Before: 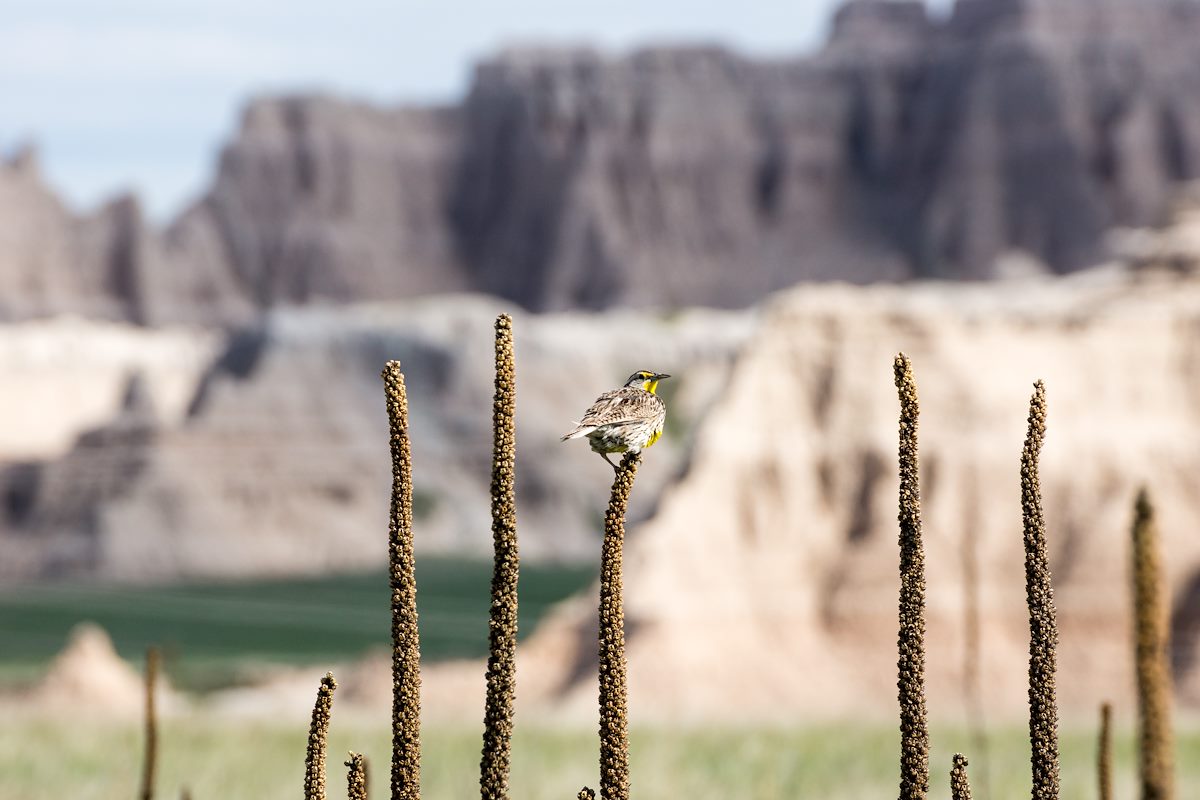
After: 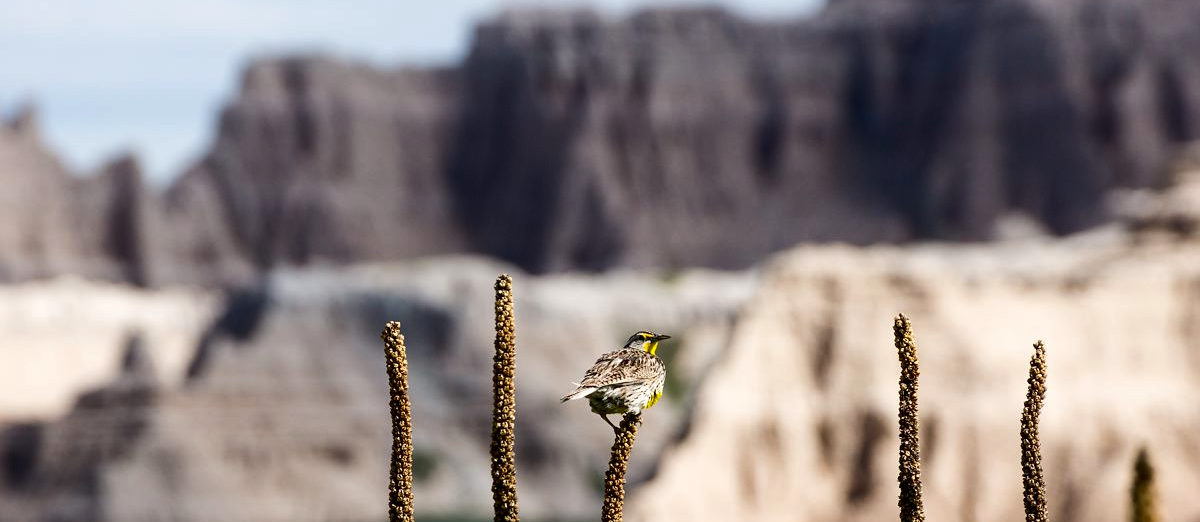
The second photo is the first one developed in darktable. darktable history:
contrast brightness saturation: contrast 0.133, brightness -0.236, saturation 0.139
crop and rotate: top 4.938%, bottom 29.729%
